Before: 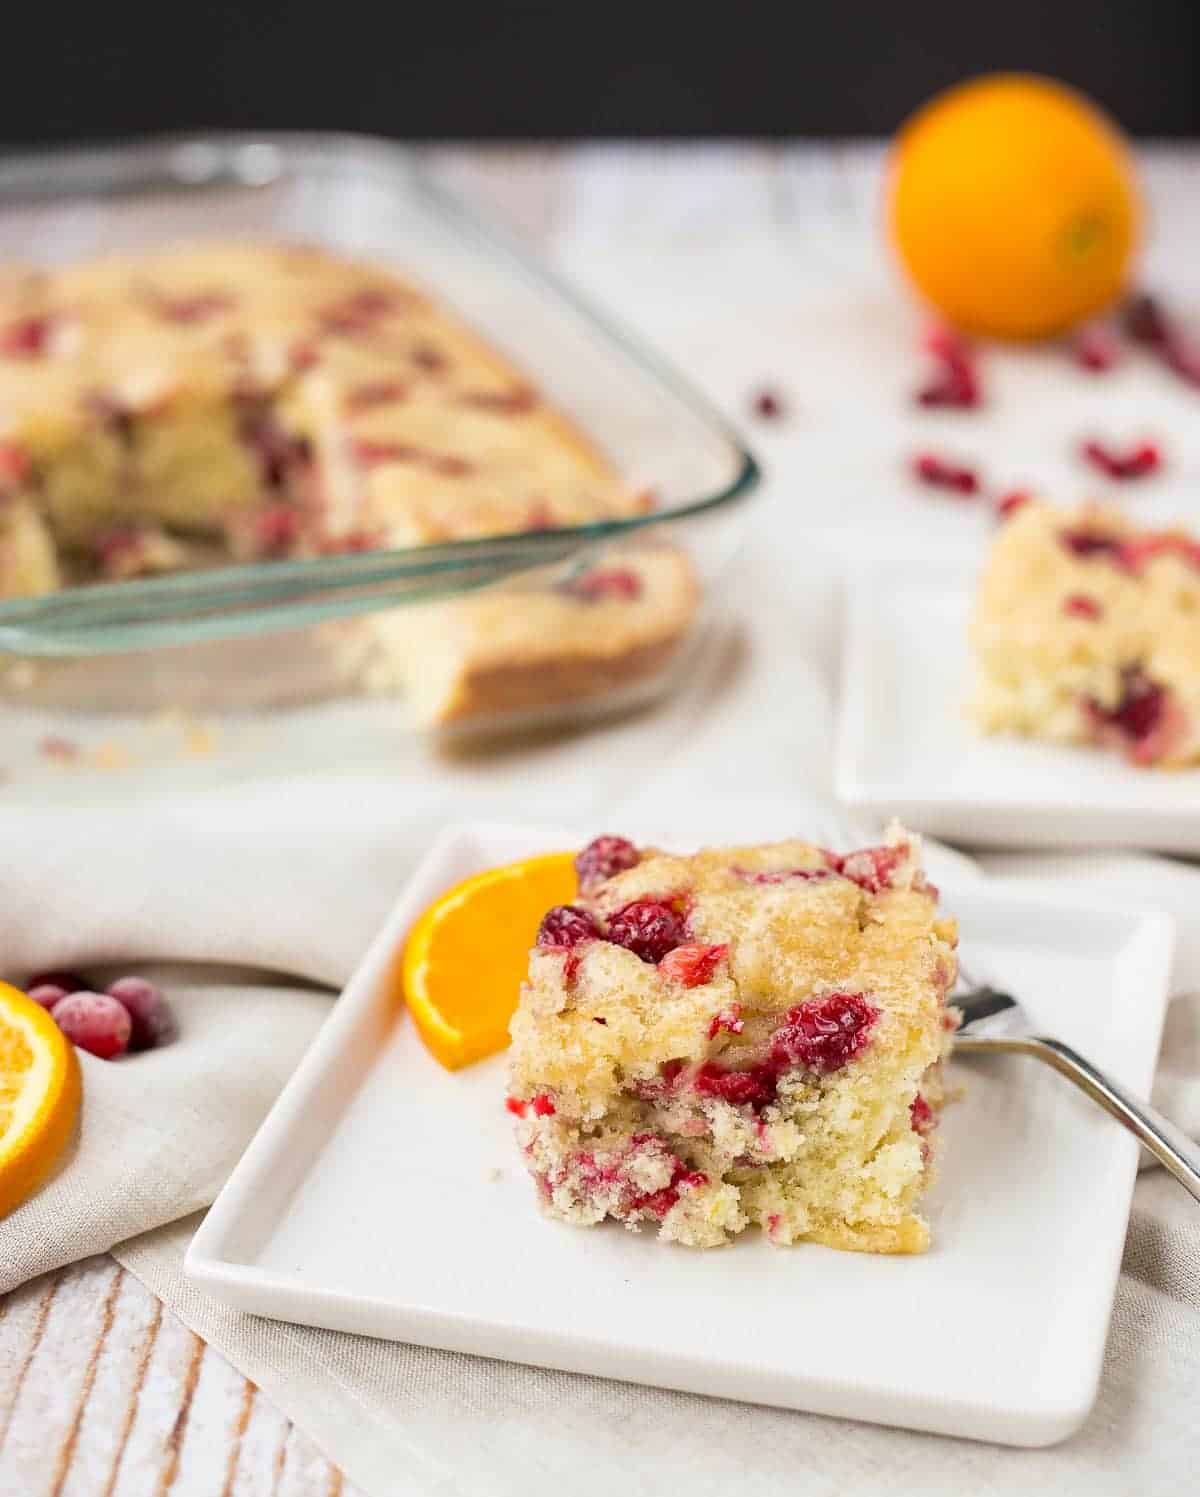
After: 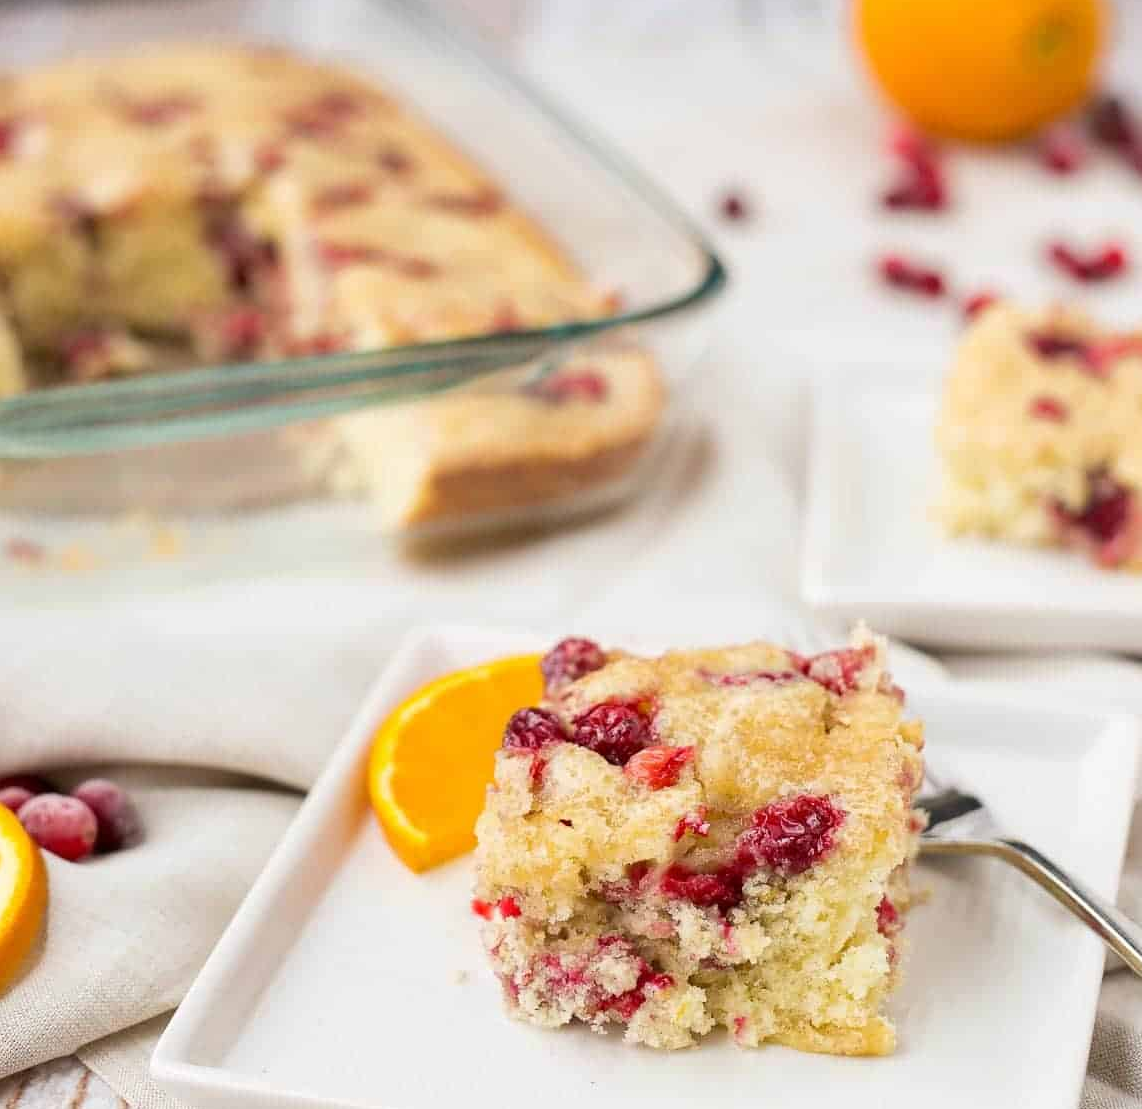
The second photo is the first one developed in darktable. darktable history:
crop and rotate: left 2.859%, top 13.261%, right 1.924%, bottom 12.654%
